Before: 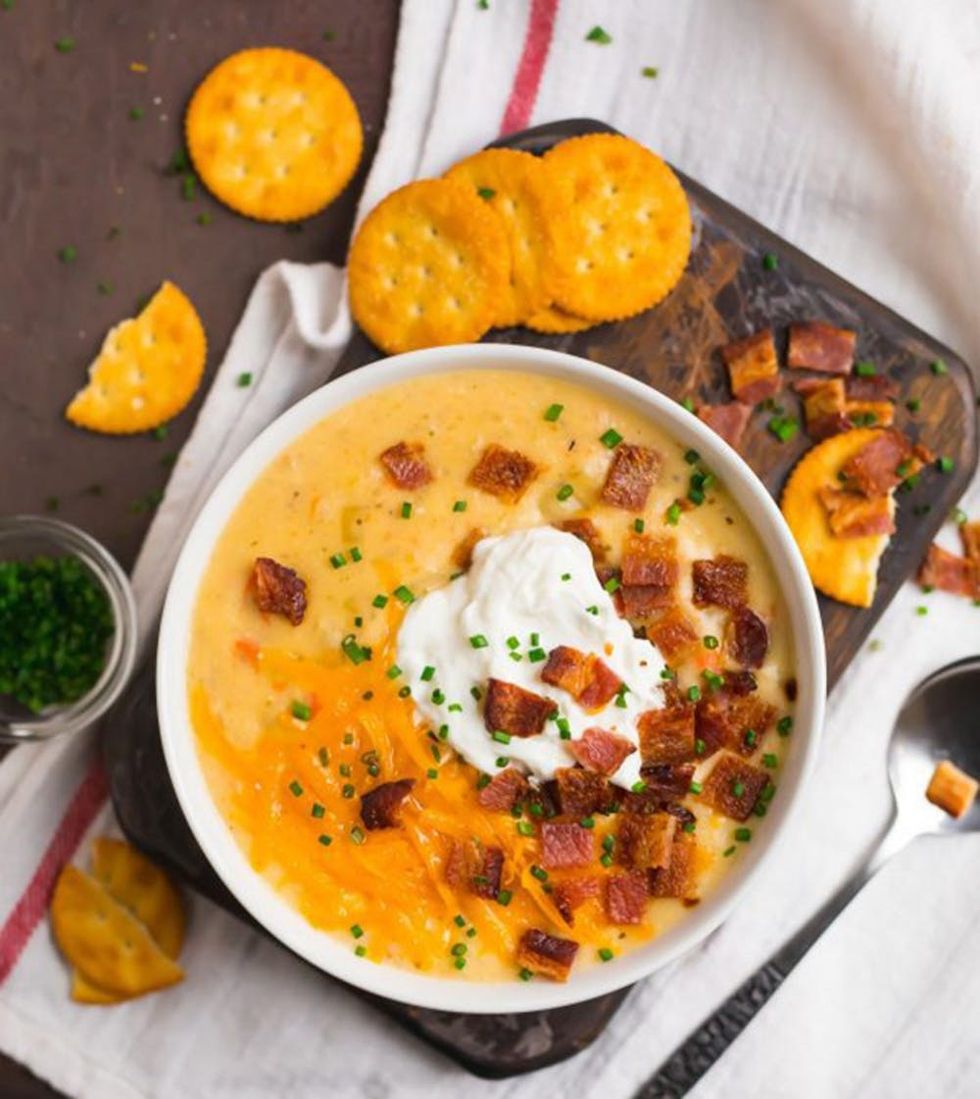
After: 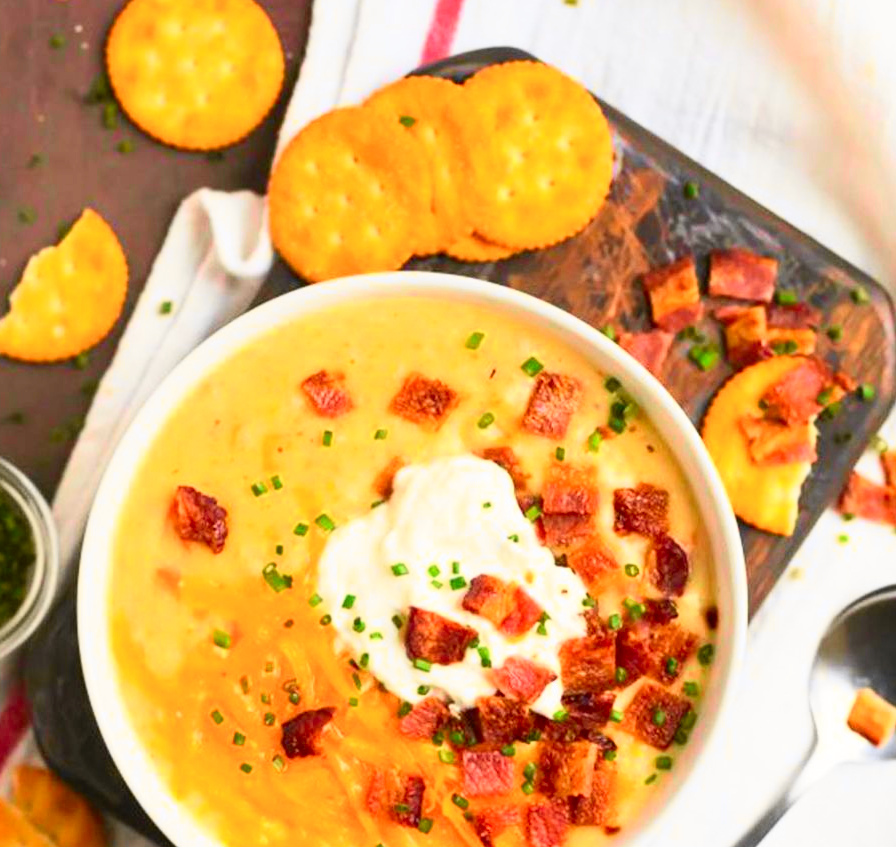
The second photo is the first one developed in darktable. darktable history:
tone curve: curves: ch0 [(0, 0.017) (0.259, 0.344) (0.593, 0.778) (0.786, 0.931) (1, 0.999)]; ch1 [(0, 0) (0.405, 0.387) (0.442, 0.47) (0.492, 0.5) (0.511, 0.503) (0.548, 0.596) (0.7, 0.795) (1, 1)]; ch2 [(0, 0) (0.411, 0.433) (0.5, 0.504) (0.535, 0.581) (1, 1)], color space Lab, independent channels, preserve colors none
crop: left 8.155%, top 6.611%, bottom 15.385%
